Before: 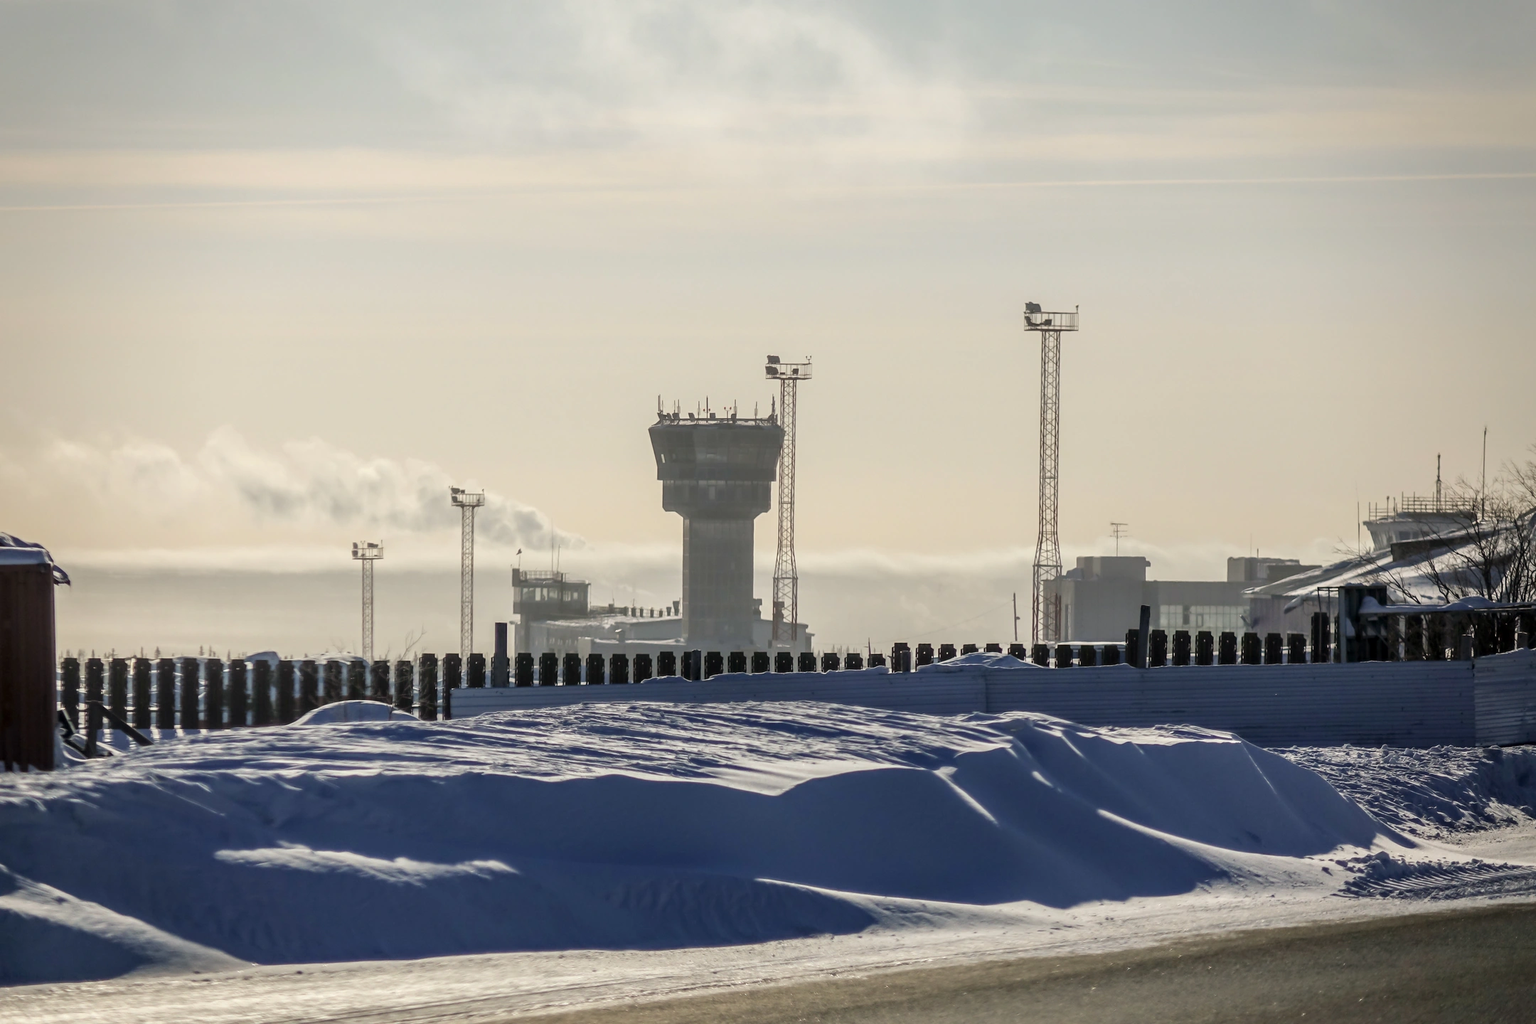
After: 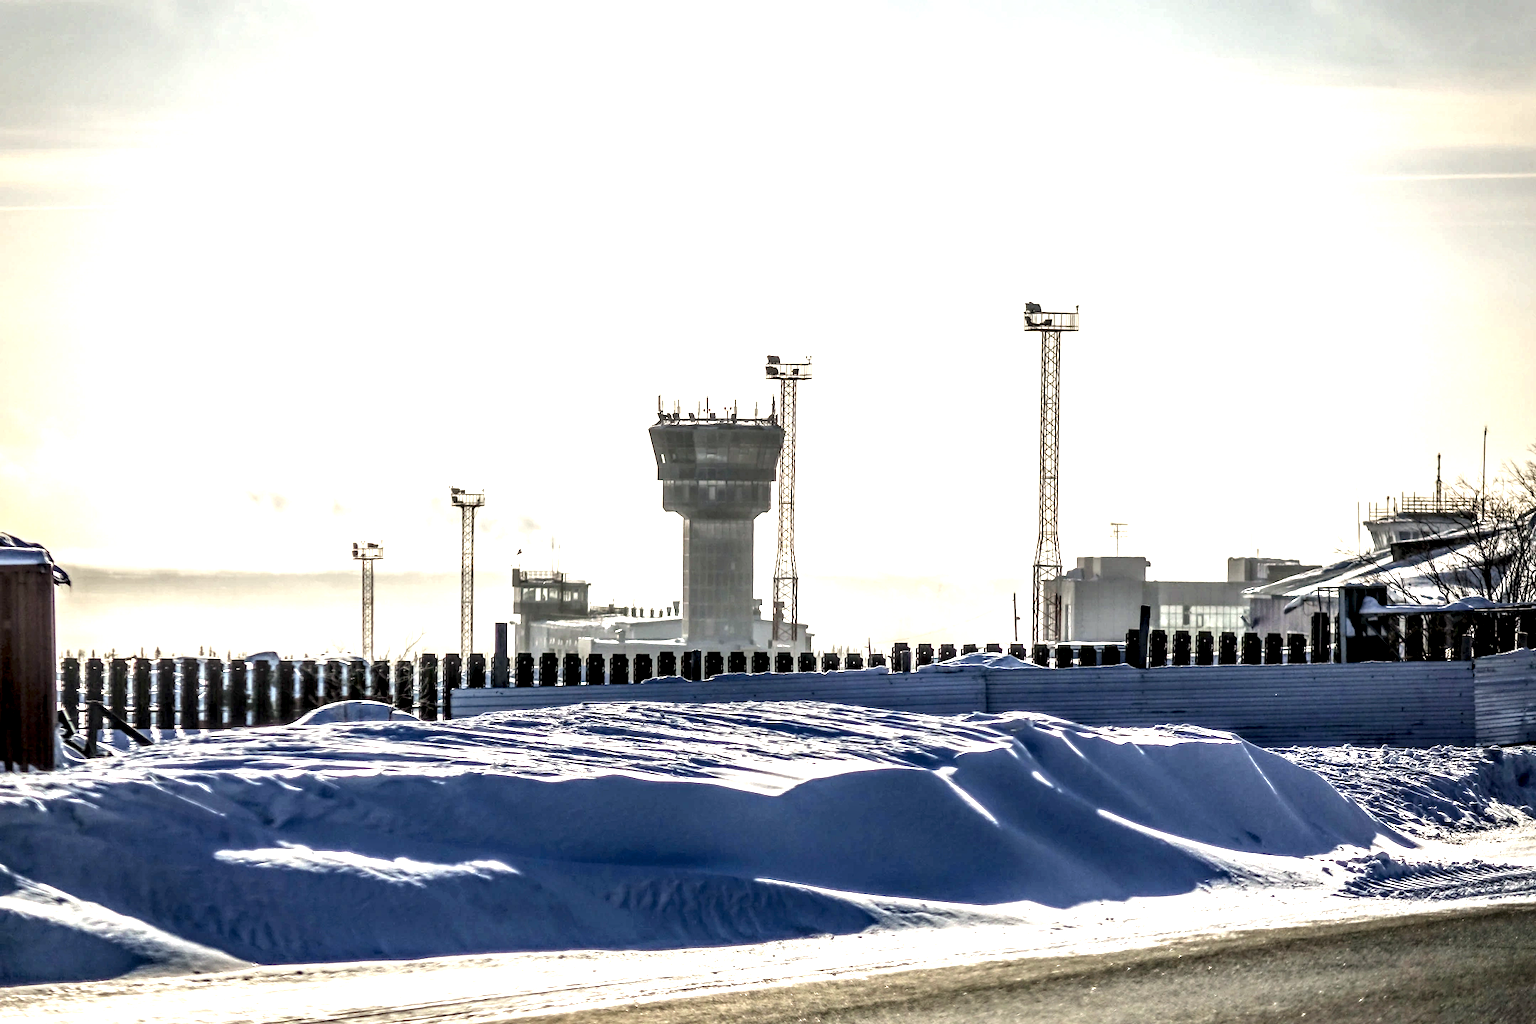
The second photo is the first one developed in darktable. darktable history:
exposure: black level correction 0, exposure 1.098 EV, compensate exposure bias true, compensate highlight preservation false
local contrast: highlights 21%, detail 198%
contrast equalizer: y [[0.6 ×6], [0.55 ×6], [0 ×6], [0 ×6], [0 ×6]], mix 0.531
